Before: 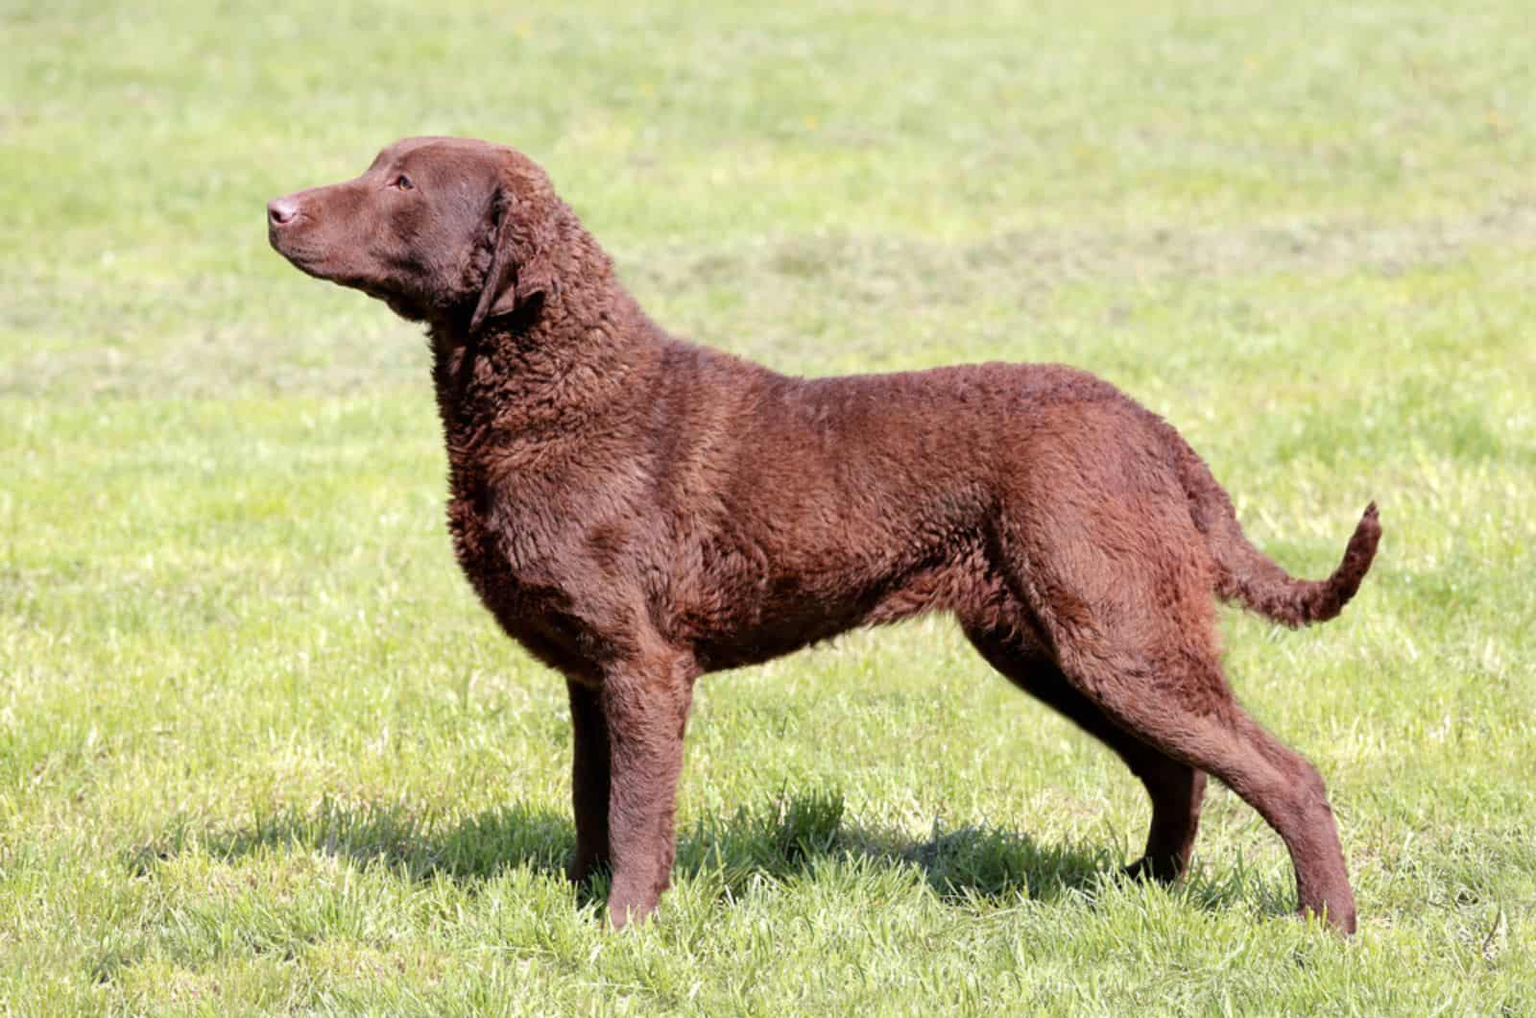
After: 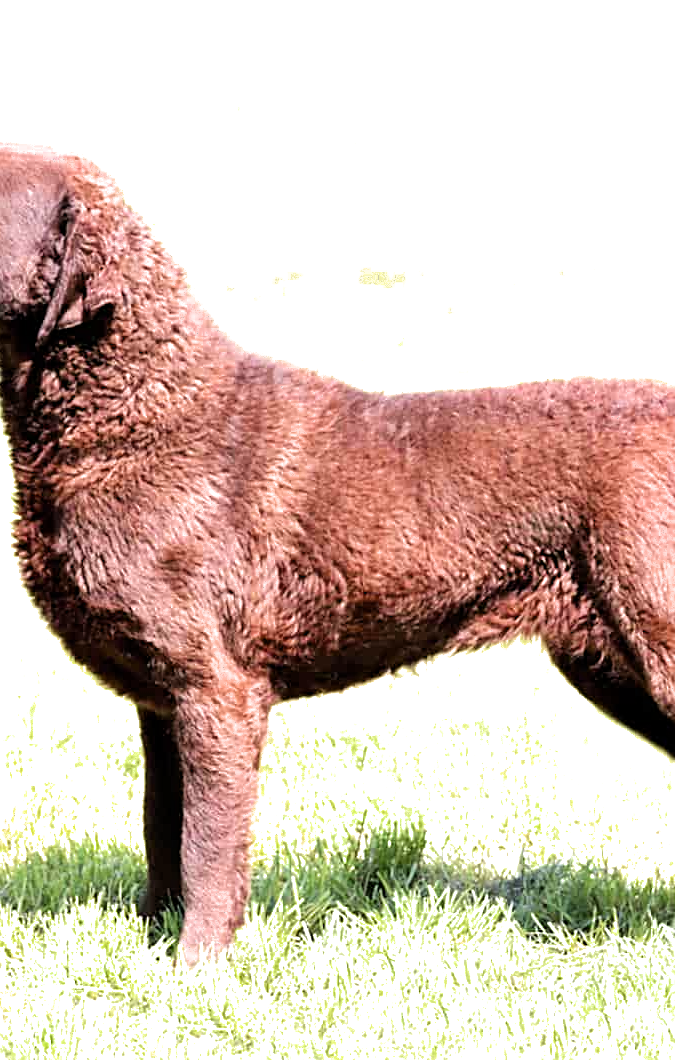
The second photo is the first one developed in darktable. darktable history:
exposure: black level correction 0, exposure 1.2 EV, compensate highlight preservation false
filmic rgb: middle gray luminance 18.3%, black relative exposure -11.51 EV, white relative exposure 2.58 EV, threshold 5.99 EV, target black luminance 0%, hardness 8.34, latitude 98.62%, contrast 1.081, shadows ↔ highlights balance 0.286%, iterations of high-quality reconstruction 0, enable highlight reconstruction true
sharpen: on, module defaults
crop: left 28.365%, right 29.394%
